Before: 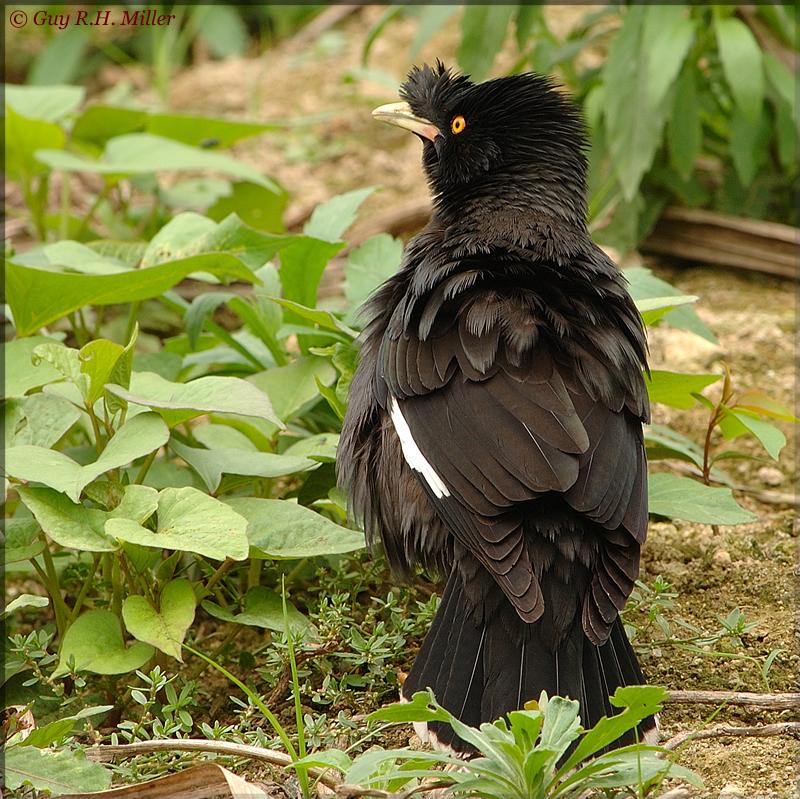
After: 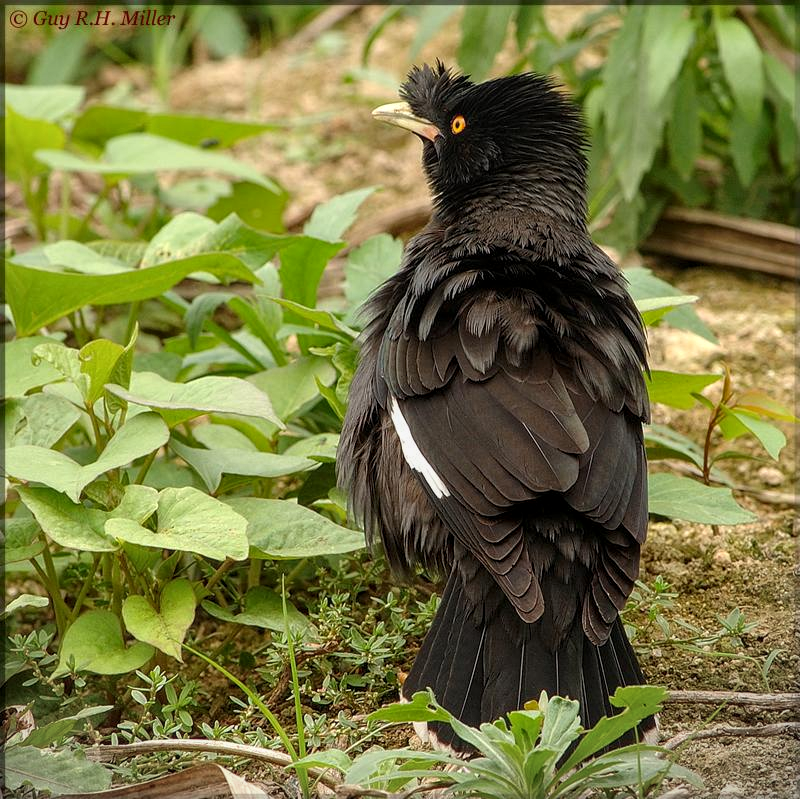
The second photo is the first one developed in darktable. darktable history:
local contrast: on, module defaults
vignetting: fall-off start 116.13%, fall-off radius 57.99%, brightness -0.575, center (-0.069, -0.317), unbound false
